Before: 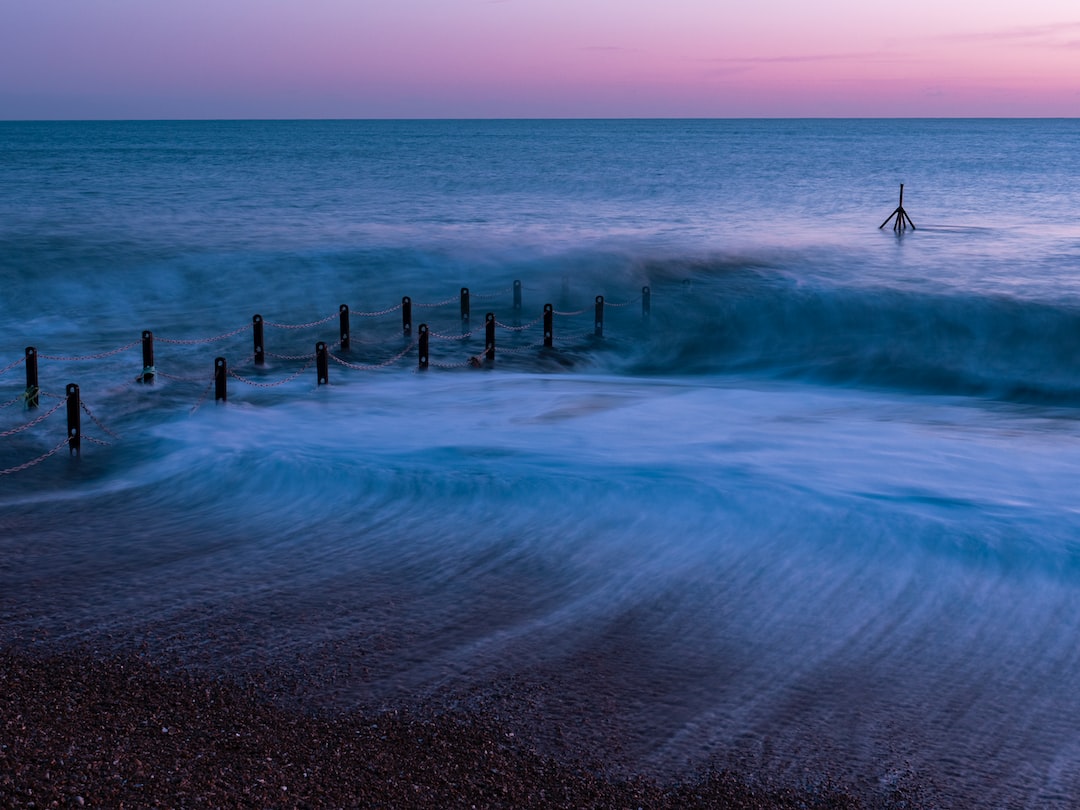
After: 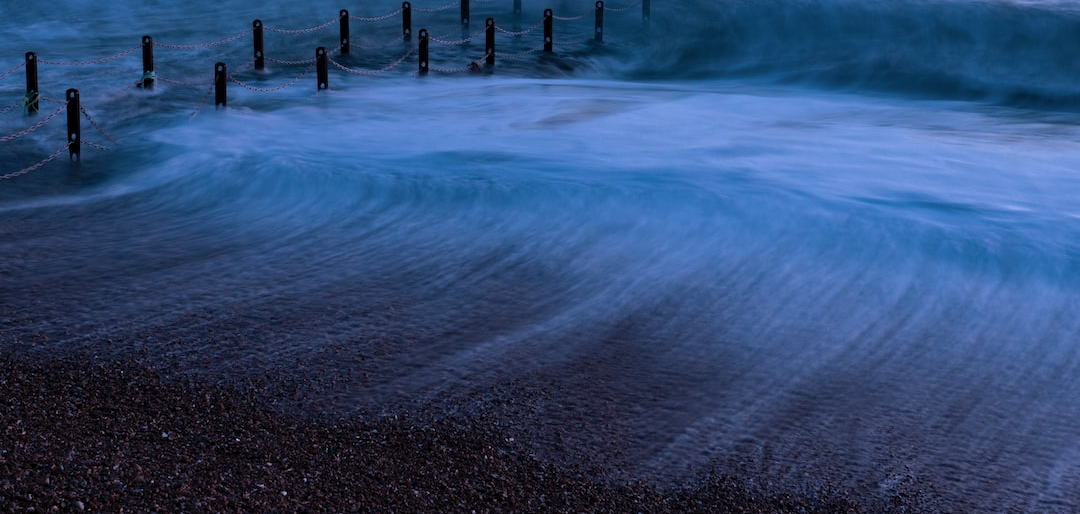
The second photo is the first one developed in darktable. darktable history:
exposure: black level correction 0.001, exposure 0.191 EV, compensate highlight preservation false
color calibration: illuminant F (fluorescent), F source F9 (Cool White Deluxe 4150 K) – high CRI, x 0.374, y 0.373, temperature 4158.34 K
tone equalizer: on, module defaults
color correction: saturation 0.8
crop and rotate: top 36.435%
